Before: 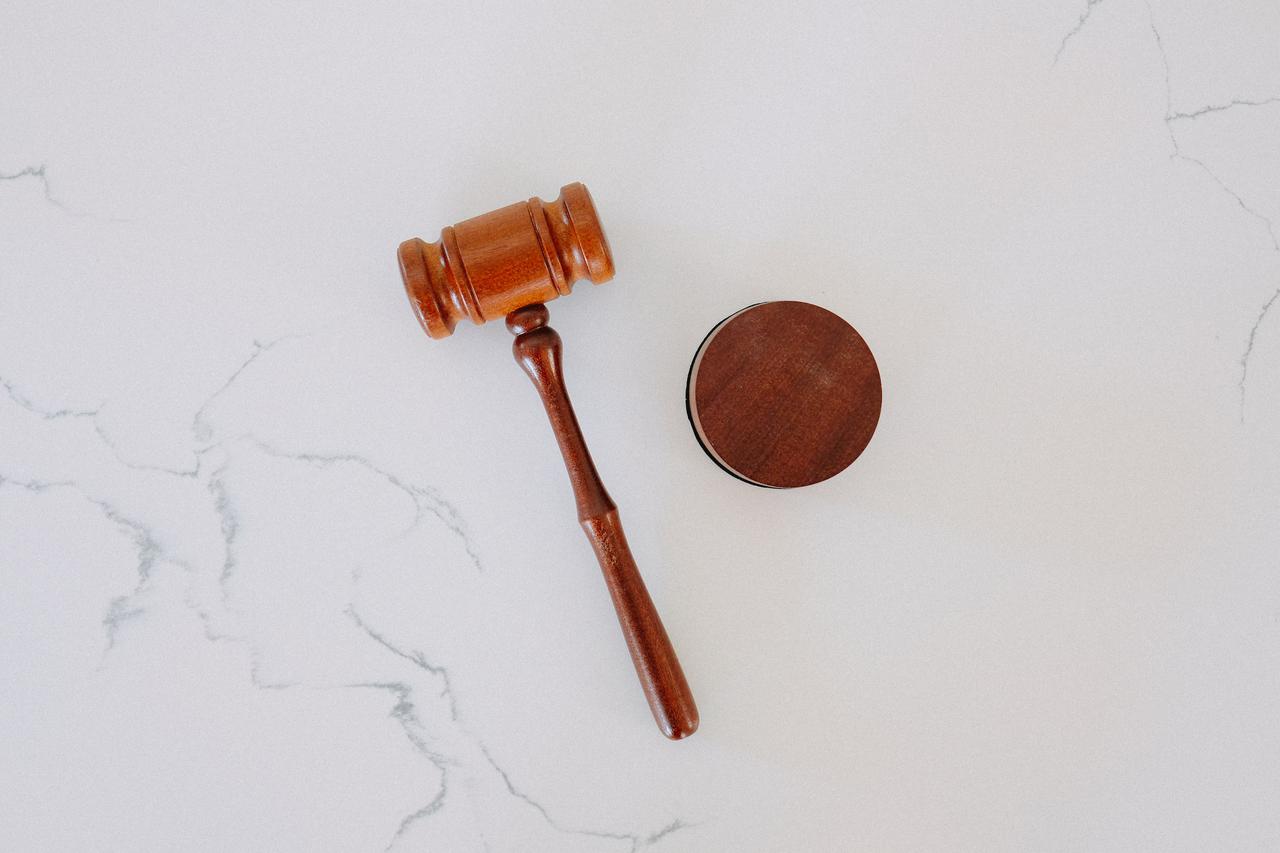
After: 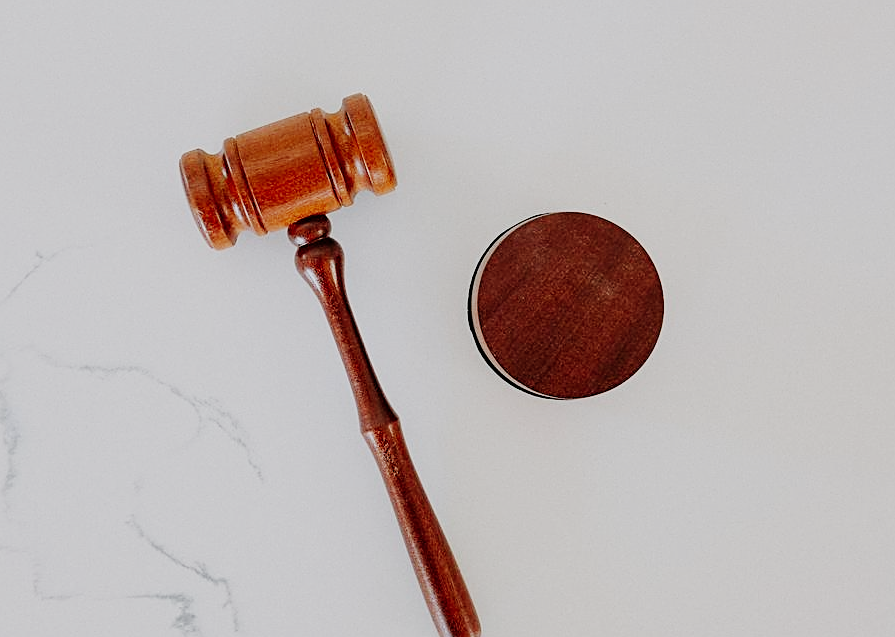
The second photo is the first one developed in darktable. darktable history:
crop and rotate: left 17.046%, top 10.659%, right 12.989%, bottom 14.553%
sharpen: amount 0.55
sigmoid: skew -0.2, preserve hue 0%, red attenuation 0.1, red rotation 0.035, green attenuation 0.1, green rotation -0.017, blue attenuation 0.15, blue rotation -0.052, base primaries Rec2020
